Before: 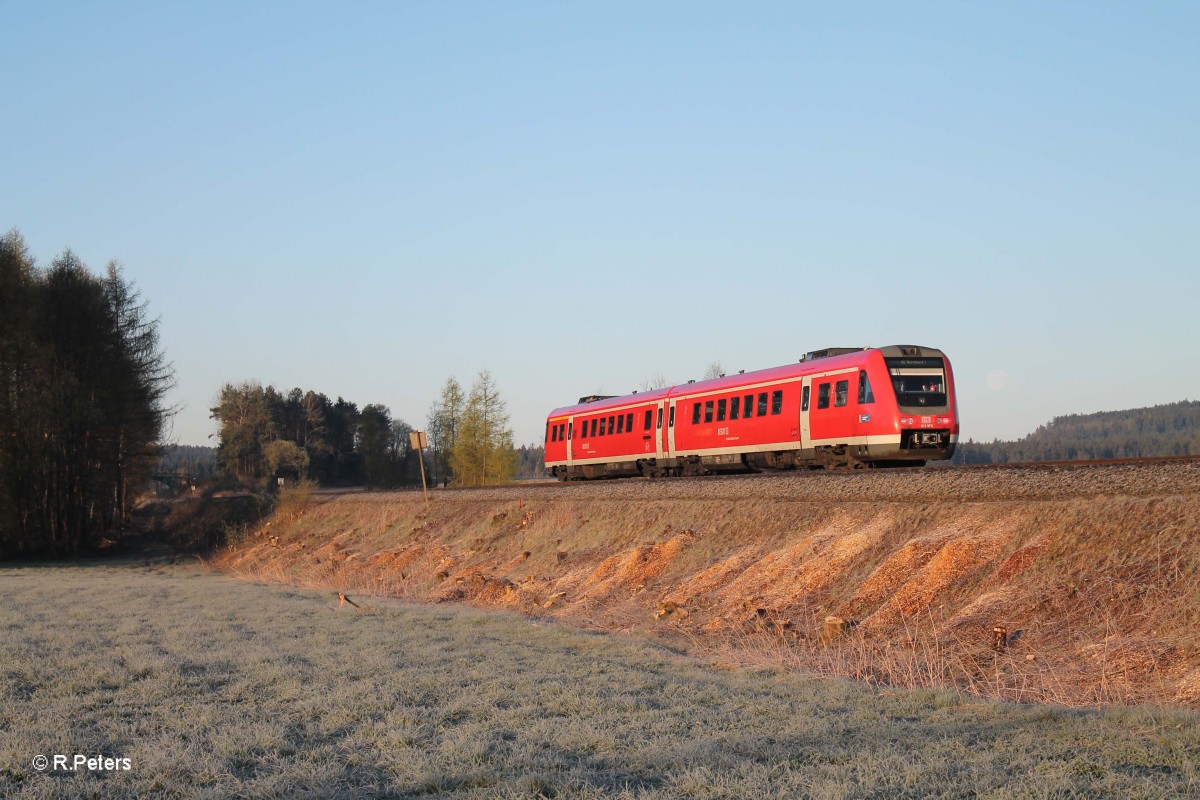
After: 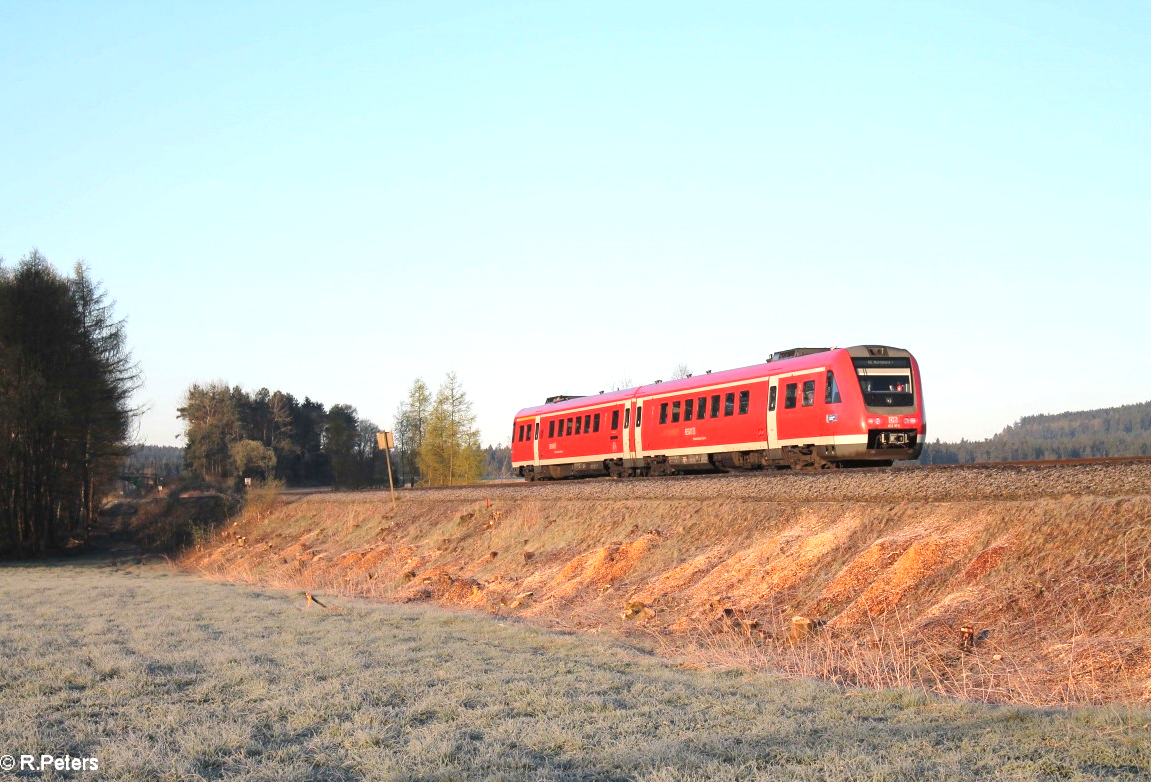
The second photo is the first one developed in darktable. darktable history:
exposure: exposure 0.768 EV, compensate exposure bias true, compensate highlight preservation false
crop and rotate: left 2.762%, right 1.298%, bottom 2.153%
